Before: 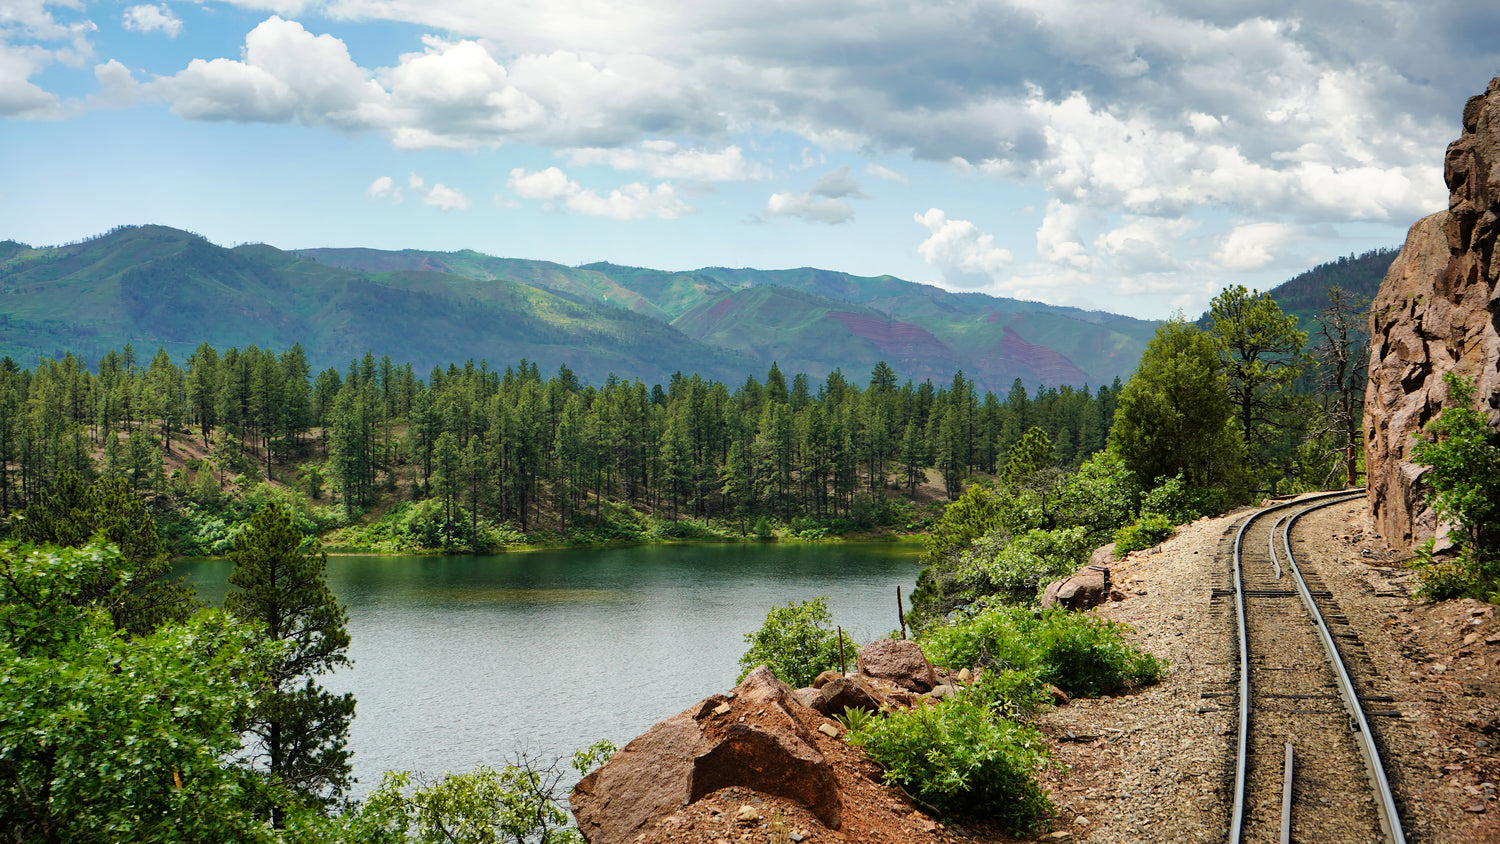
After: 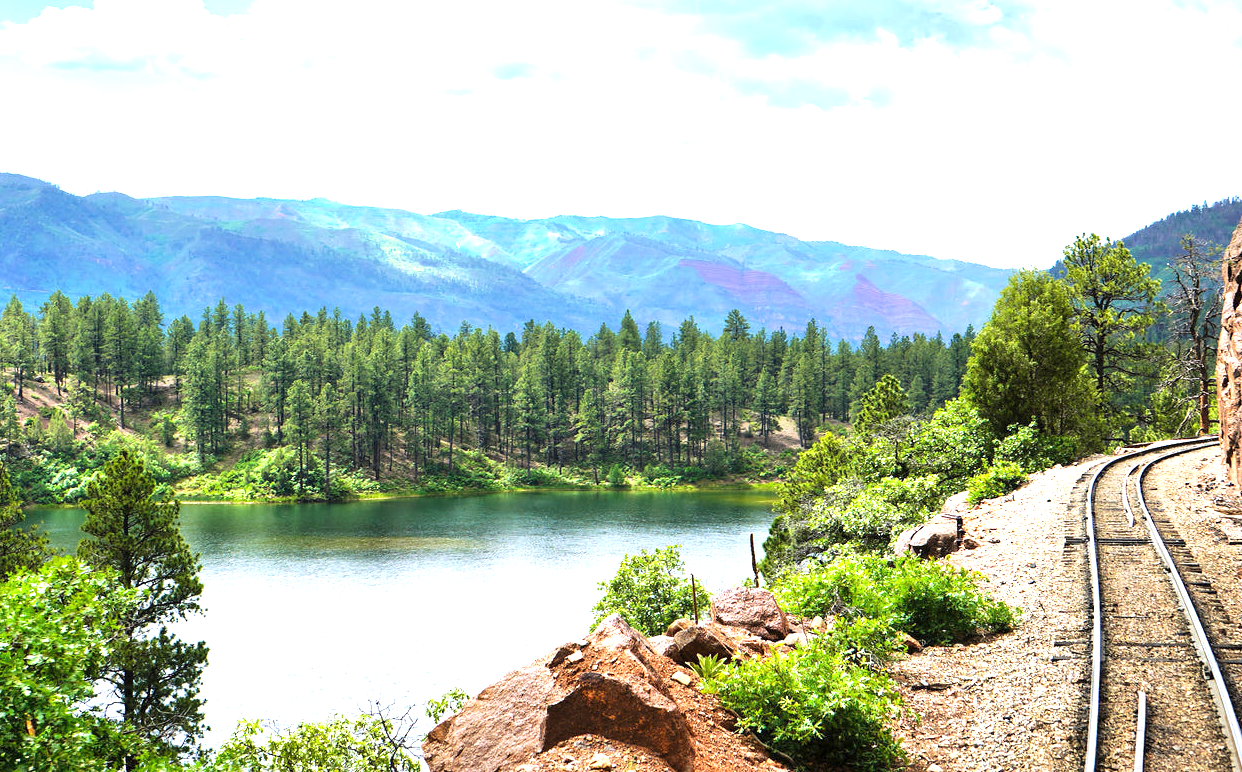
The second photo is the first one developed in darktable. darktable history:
exposure: exposure 1.5 EV, compensate highlight preservation false
crop: left 9.807%, top 6.259%, right 7.334%, bottom 2.177%
white balance: red 0.967, blue 1.119, emerald 0.756
